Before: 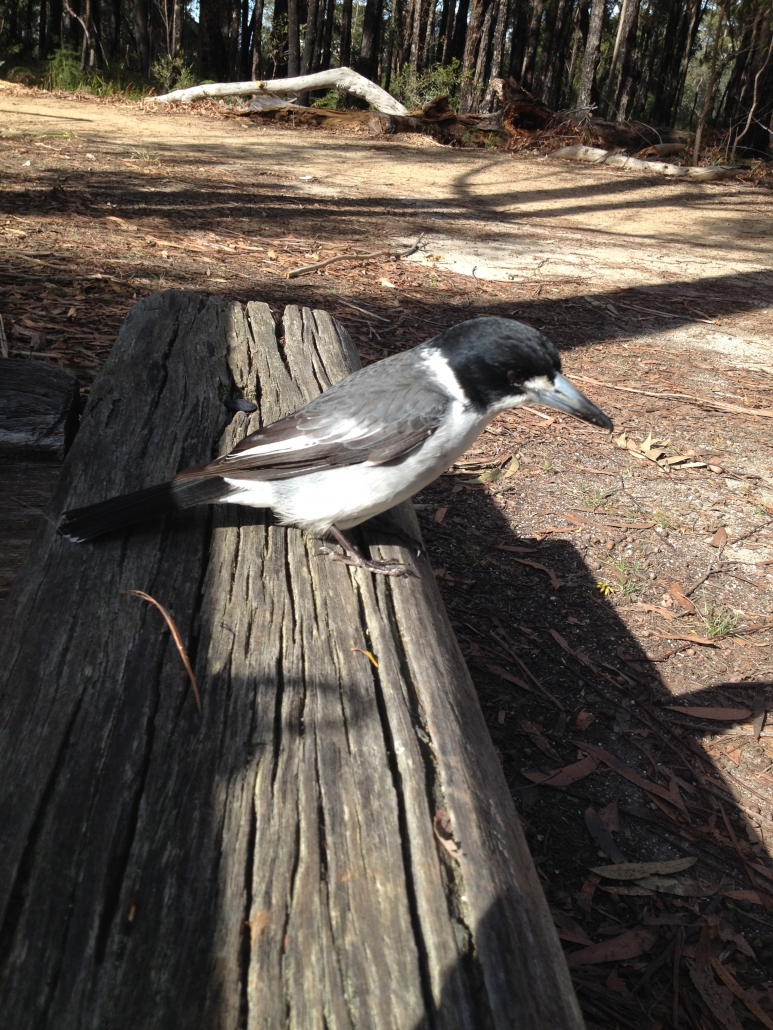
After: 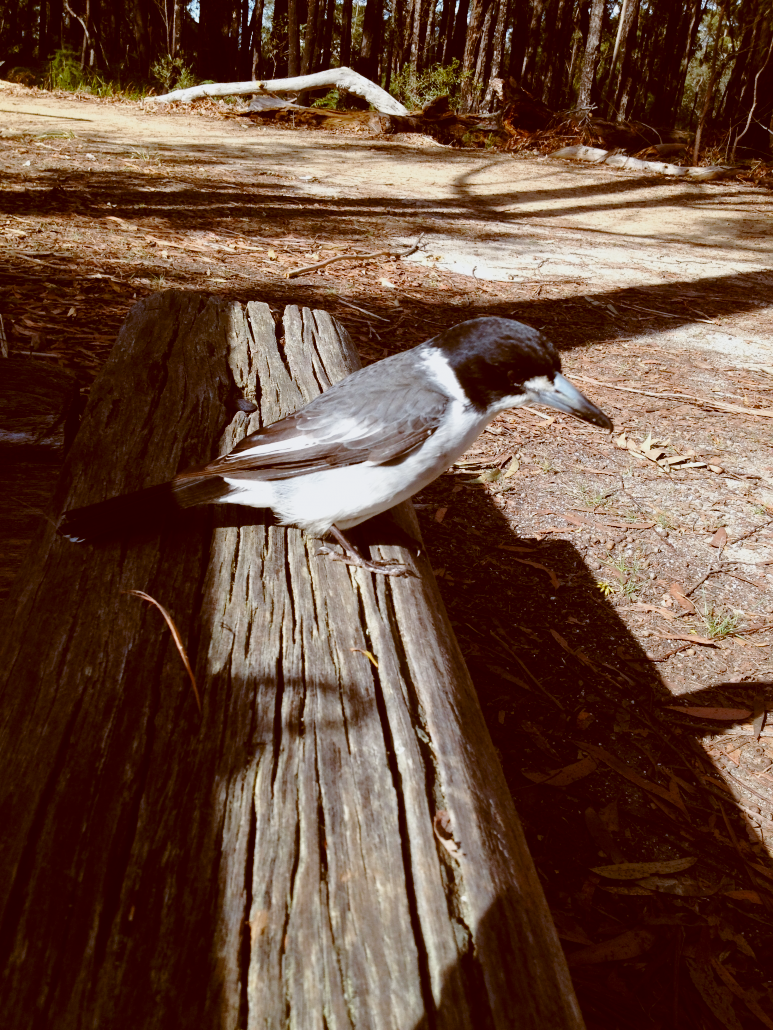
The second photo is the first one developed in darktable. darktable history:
base curve: curves: ch0 [(0, 0) (0.028, 0.03) (0.121, 0.232) (0.46, 0.748) (0.859, 0.968) (1, 1)], preserve colors none
color balance: lift [1, 1.015, 1.004, 0.985], gamma [1, 0.958, 0.971, 1.042], gain [1, 0.956, 0.977, 1.044]
exposure: black level correction 0, exposure -0.766 EV, compensate highlight preservation false
